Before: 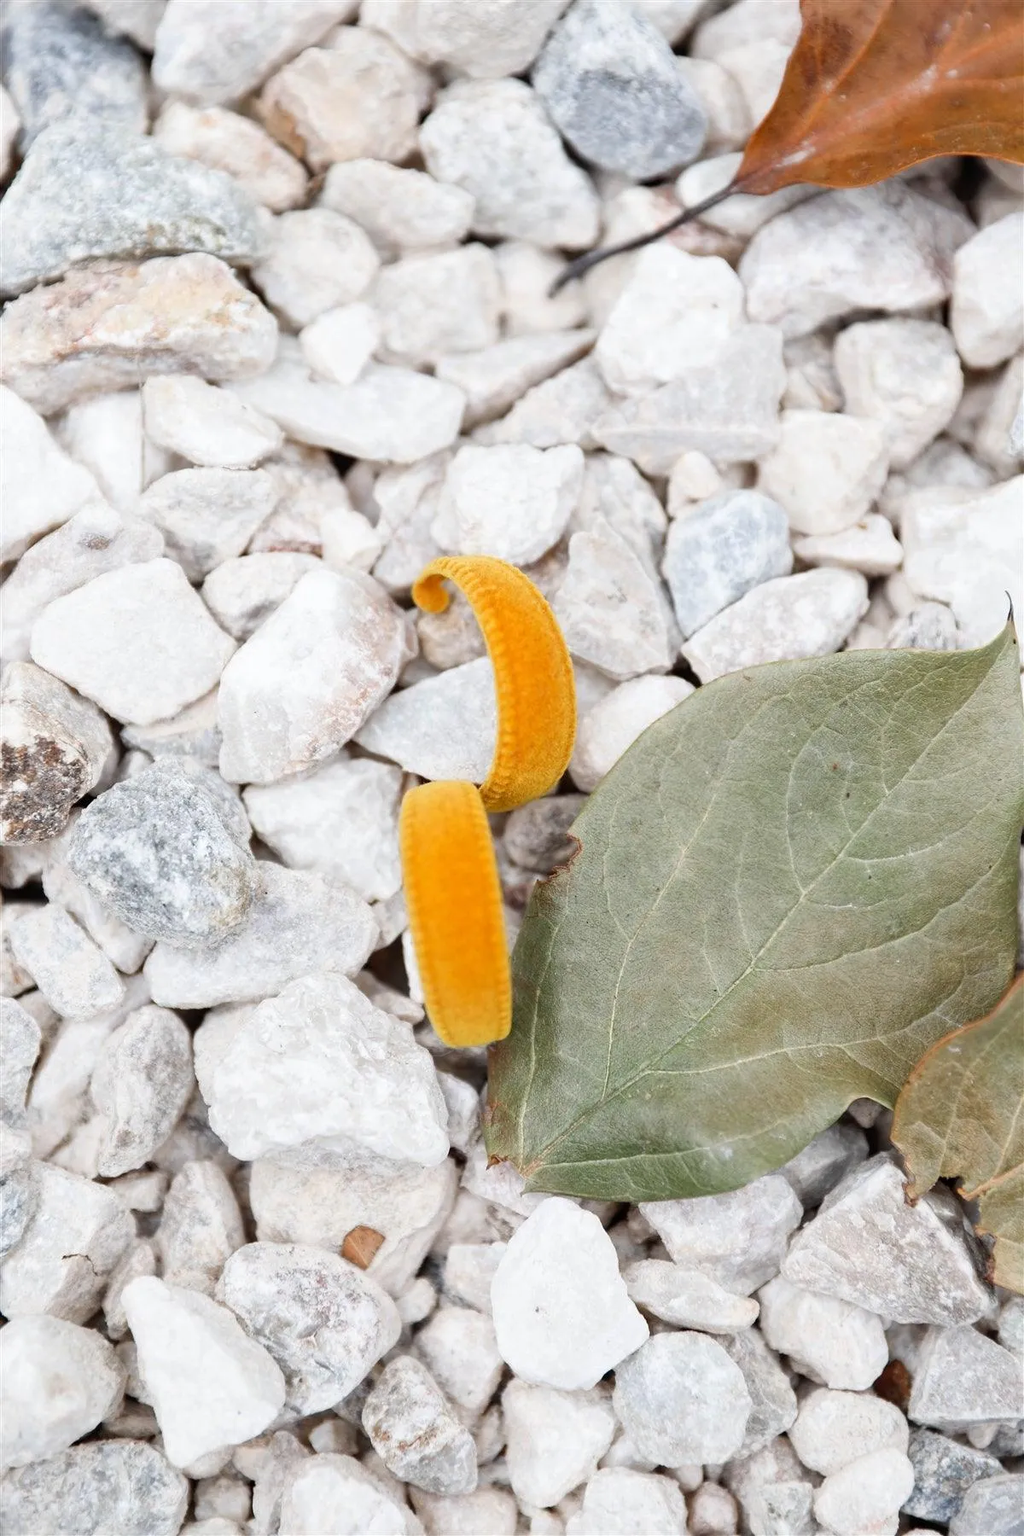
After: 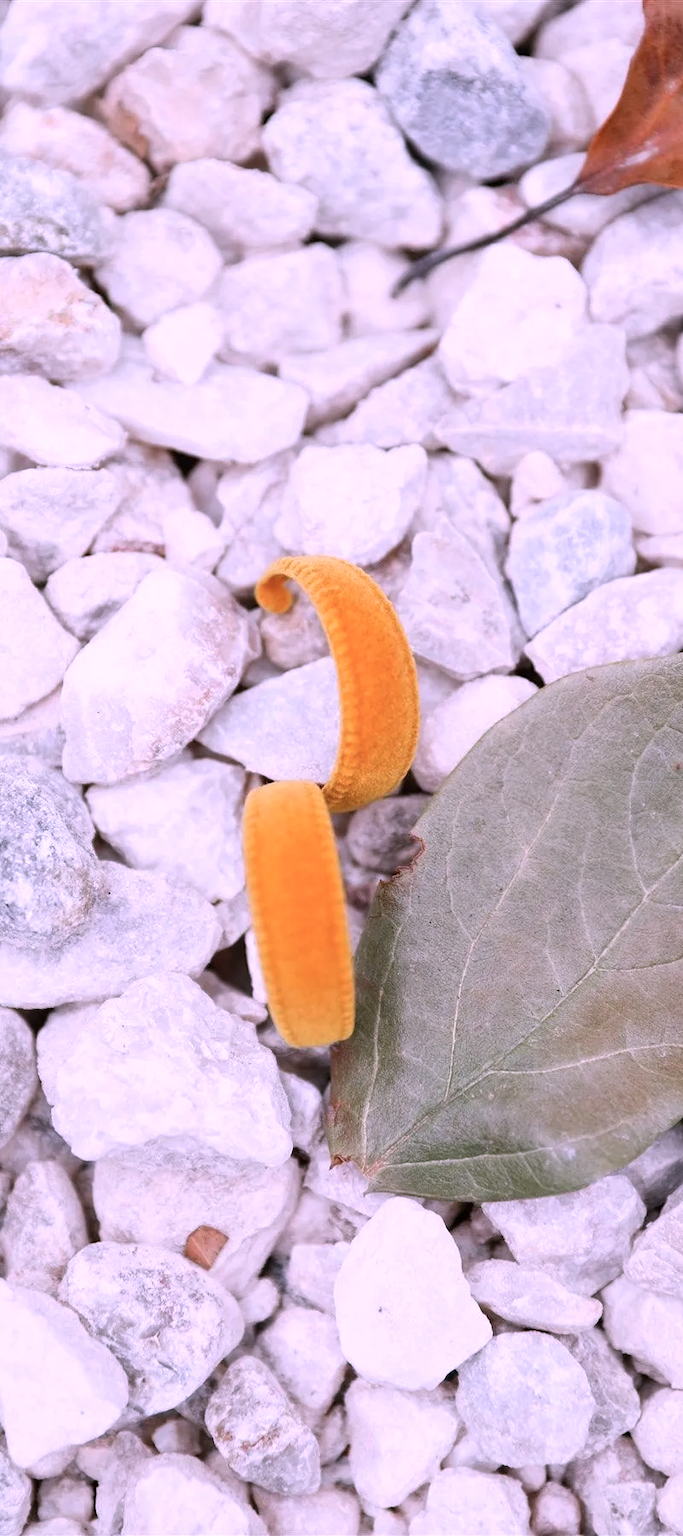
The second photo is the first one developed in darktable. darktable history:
color correction: highlights a* 15.31, highlights b* -20.44
crop and rotate: left 15.36%, right 17.882%
